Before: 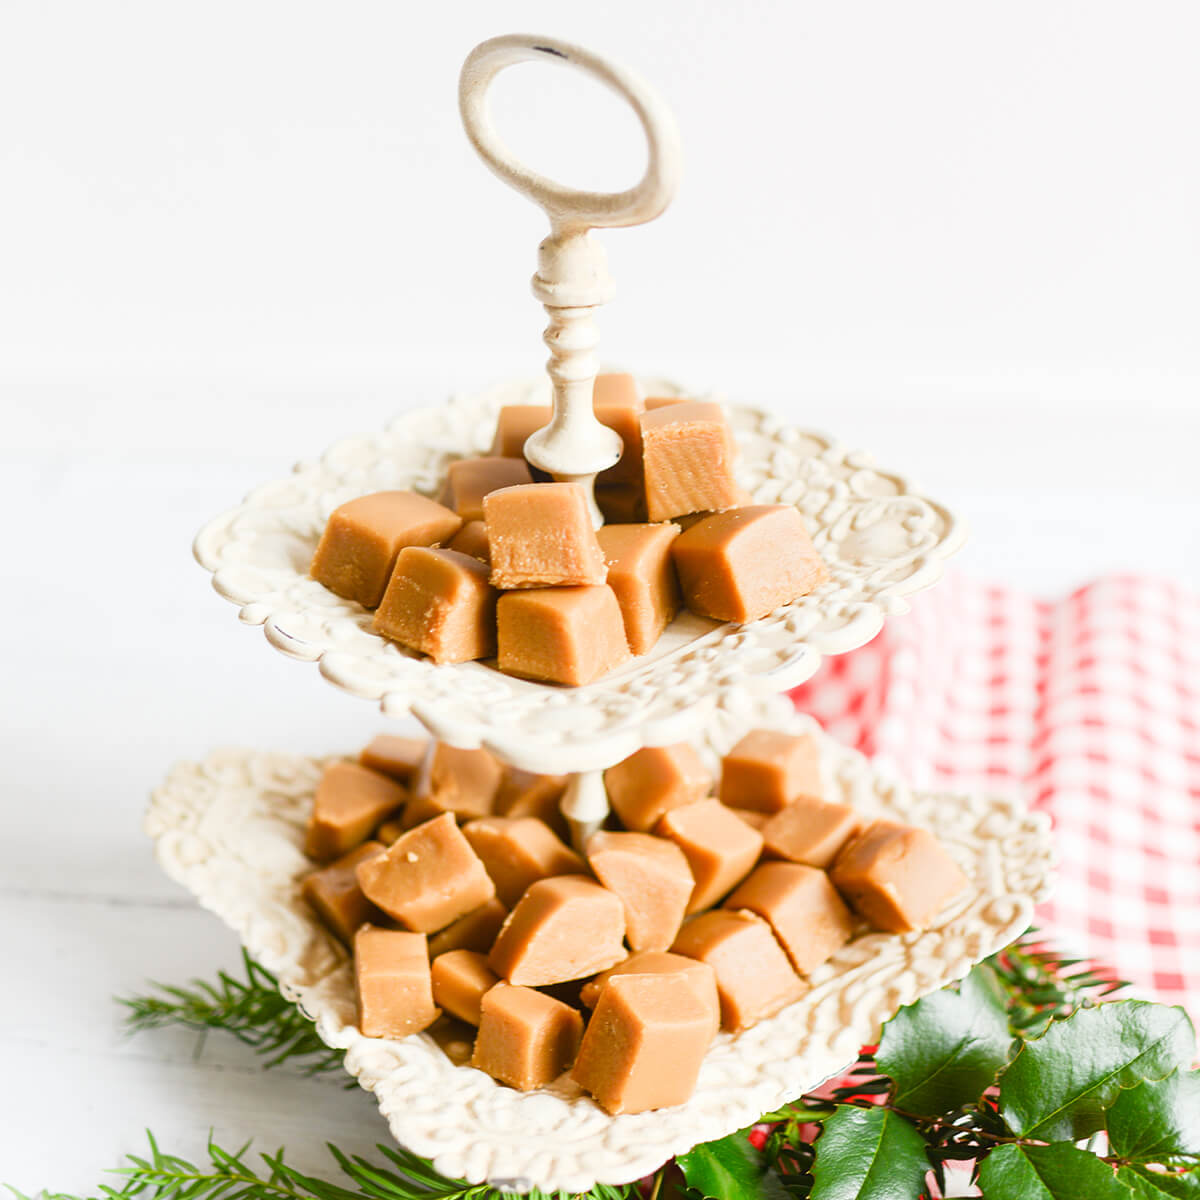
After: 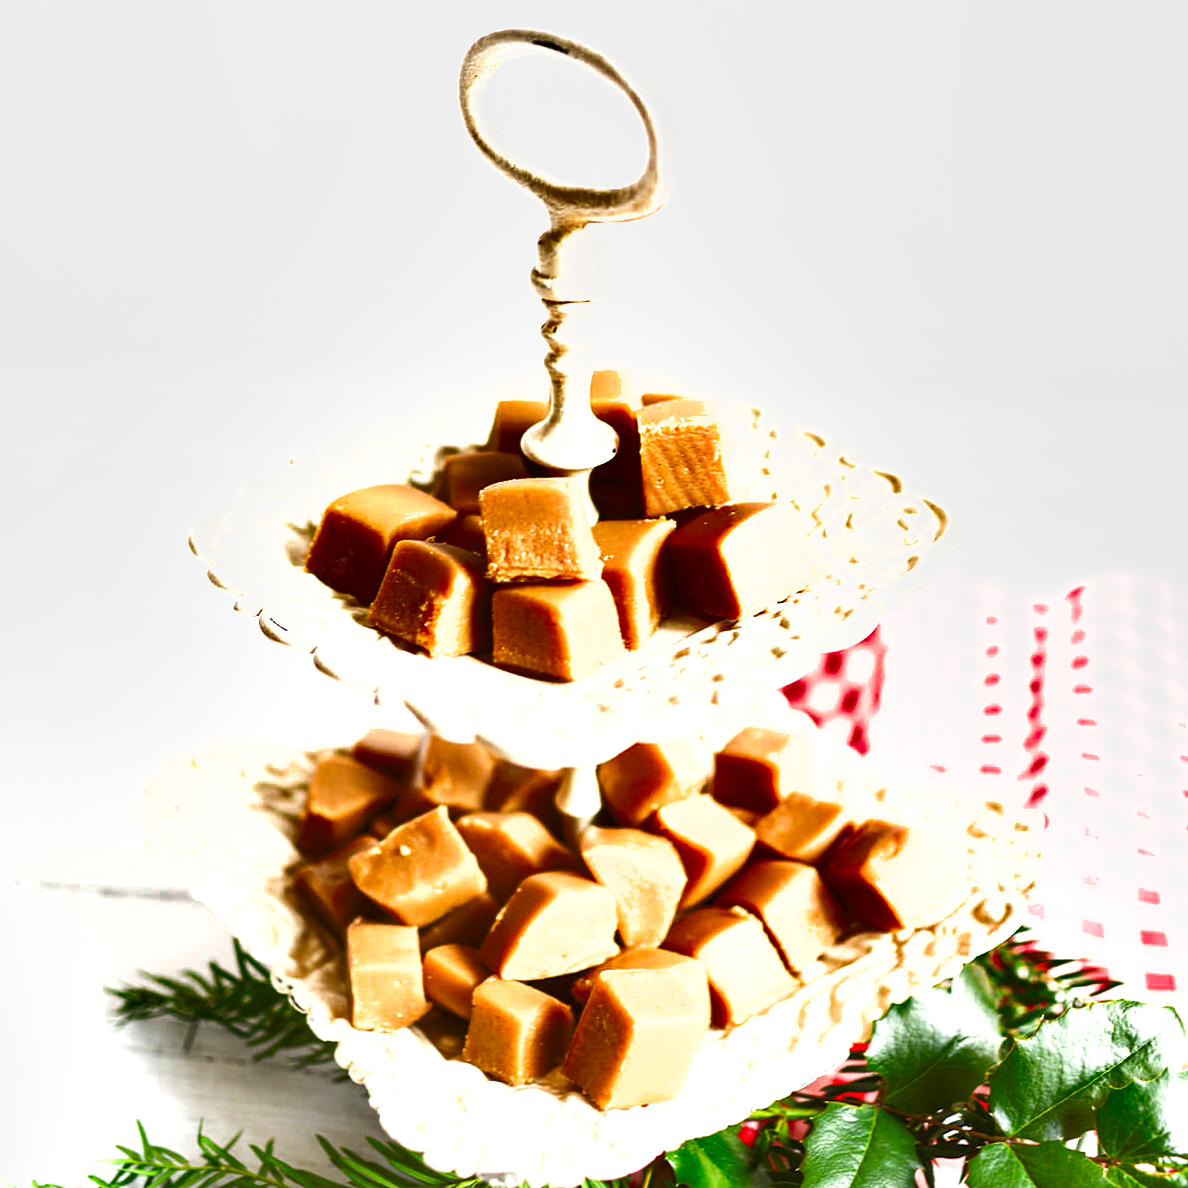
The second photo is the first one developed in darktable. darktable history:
exposure: exposure 0.635 EV, compensate exposure bias true, compensate highlight preservation false
crop and rotate: angle -0.548°
shadows and highlights: radius 117.24, shadows 41.59, highlights -61.59, soften with gaussian
